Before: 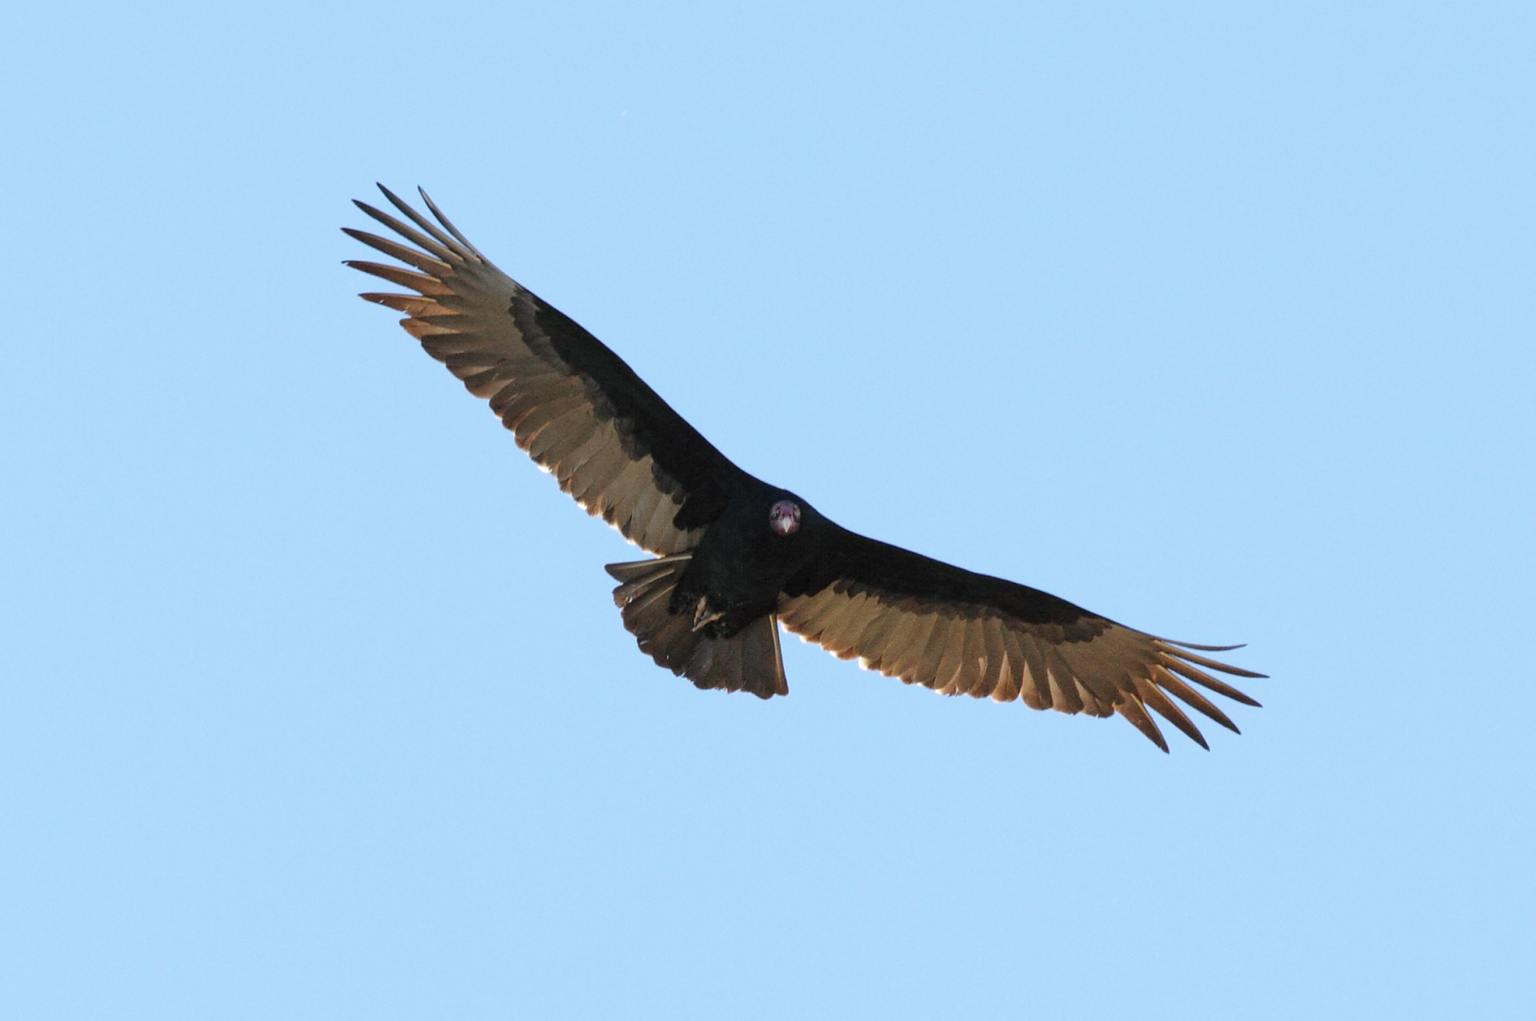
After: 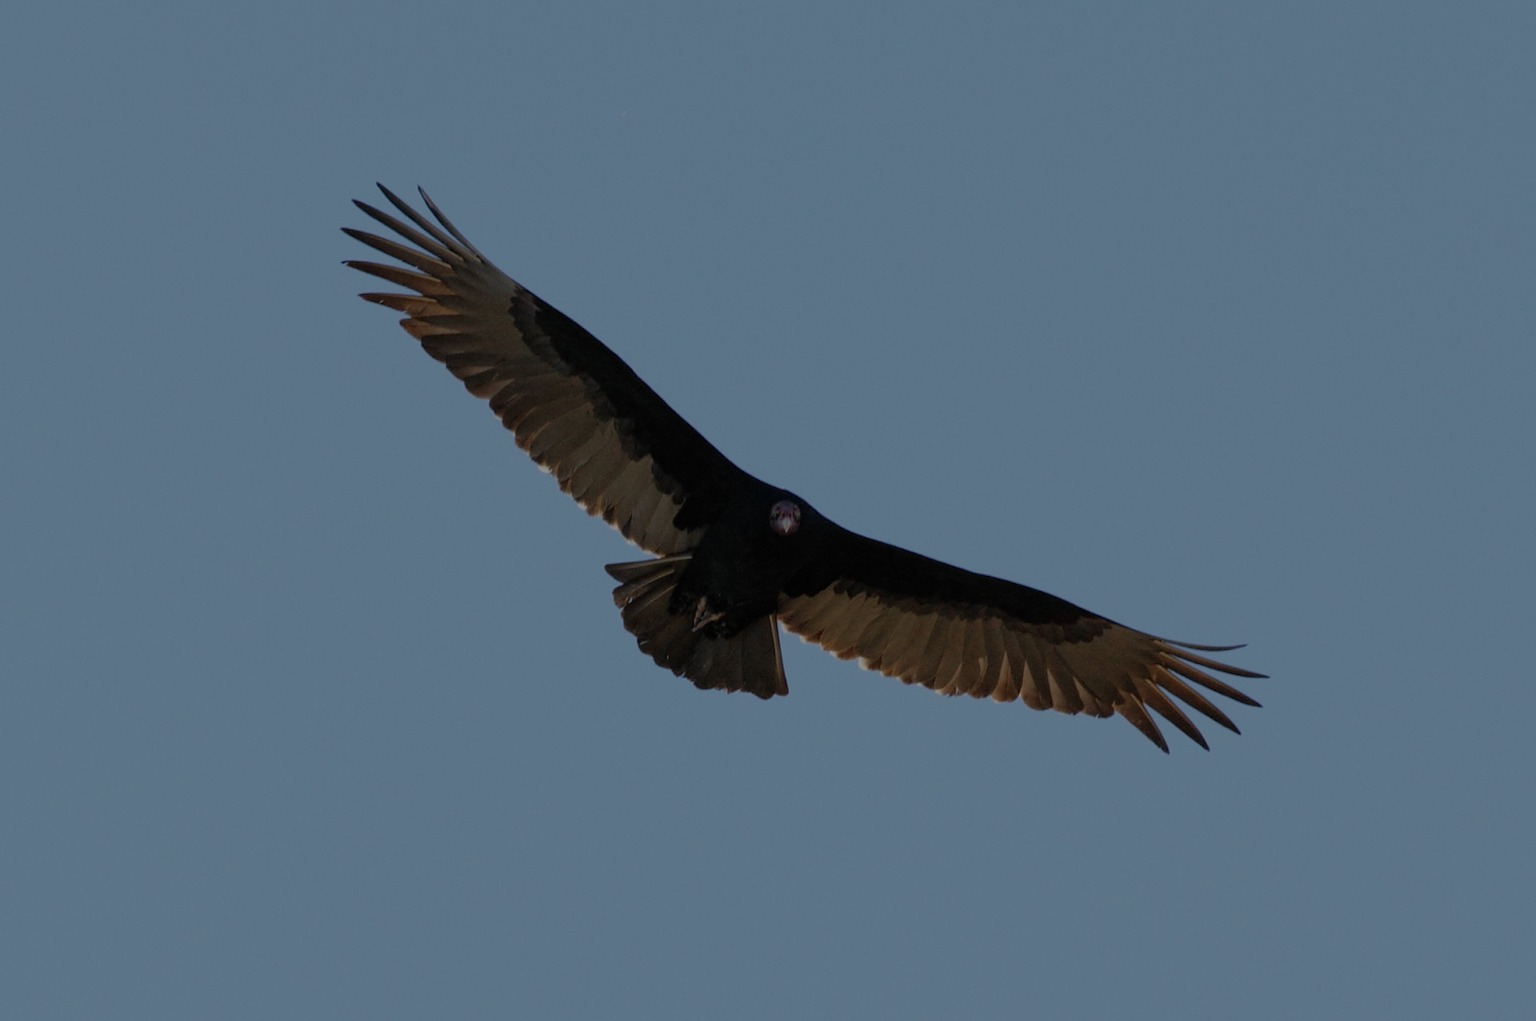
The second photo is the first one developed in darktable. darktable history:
exposure: exposure -2.002 EV, compensate highlight preservation false
local contrast: mode bilateral grid, contrast 10, coarseness 25, detail 110%, midtone range 0.2
